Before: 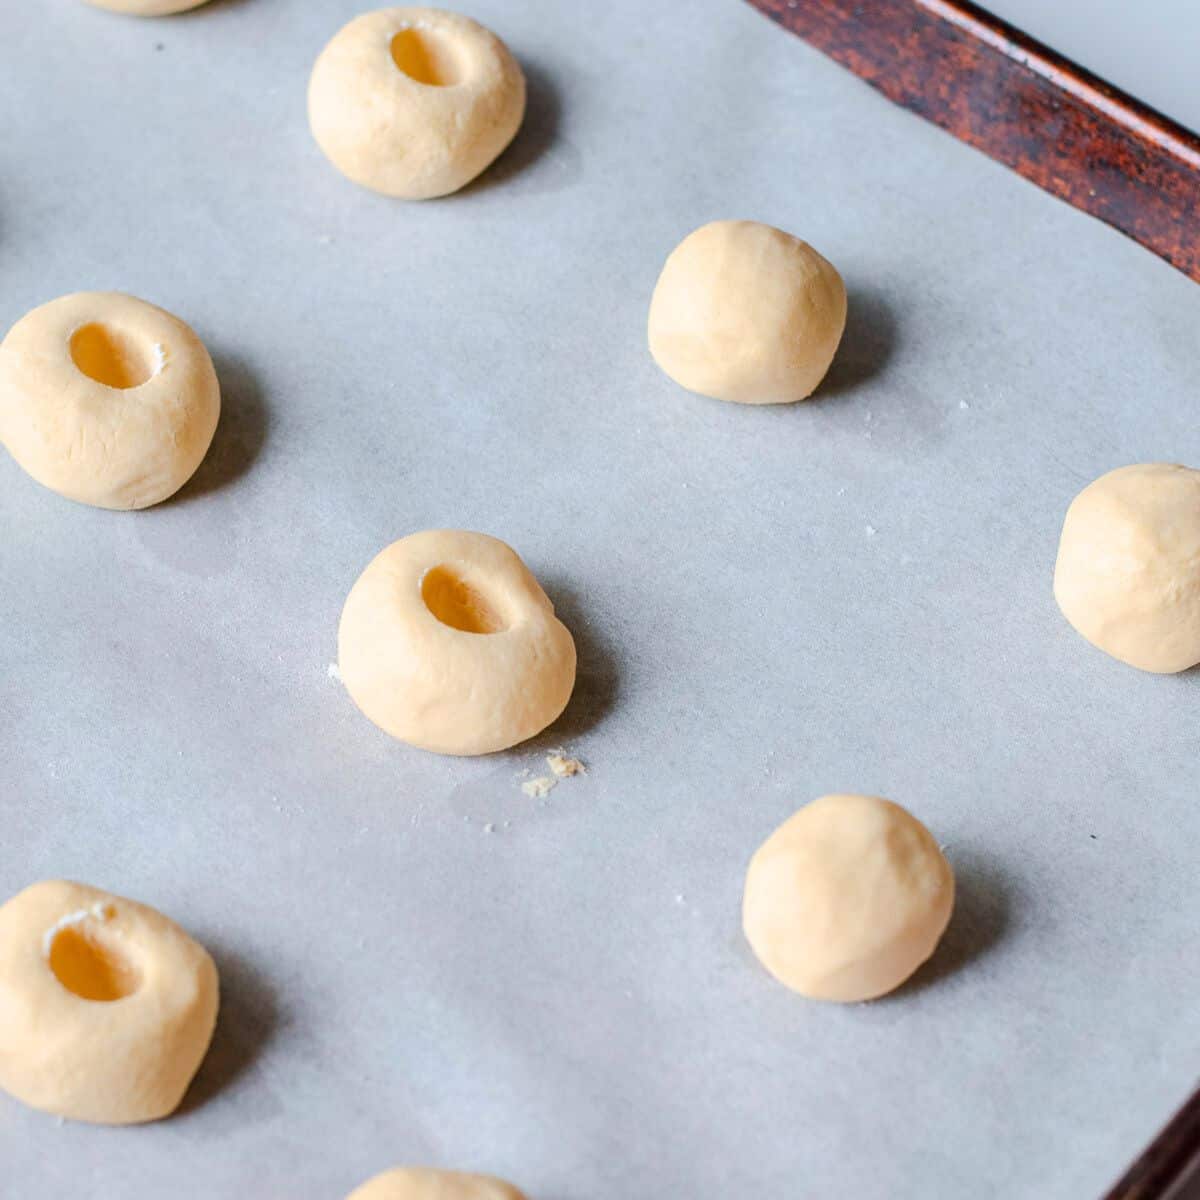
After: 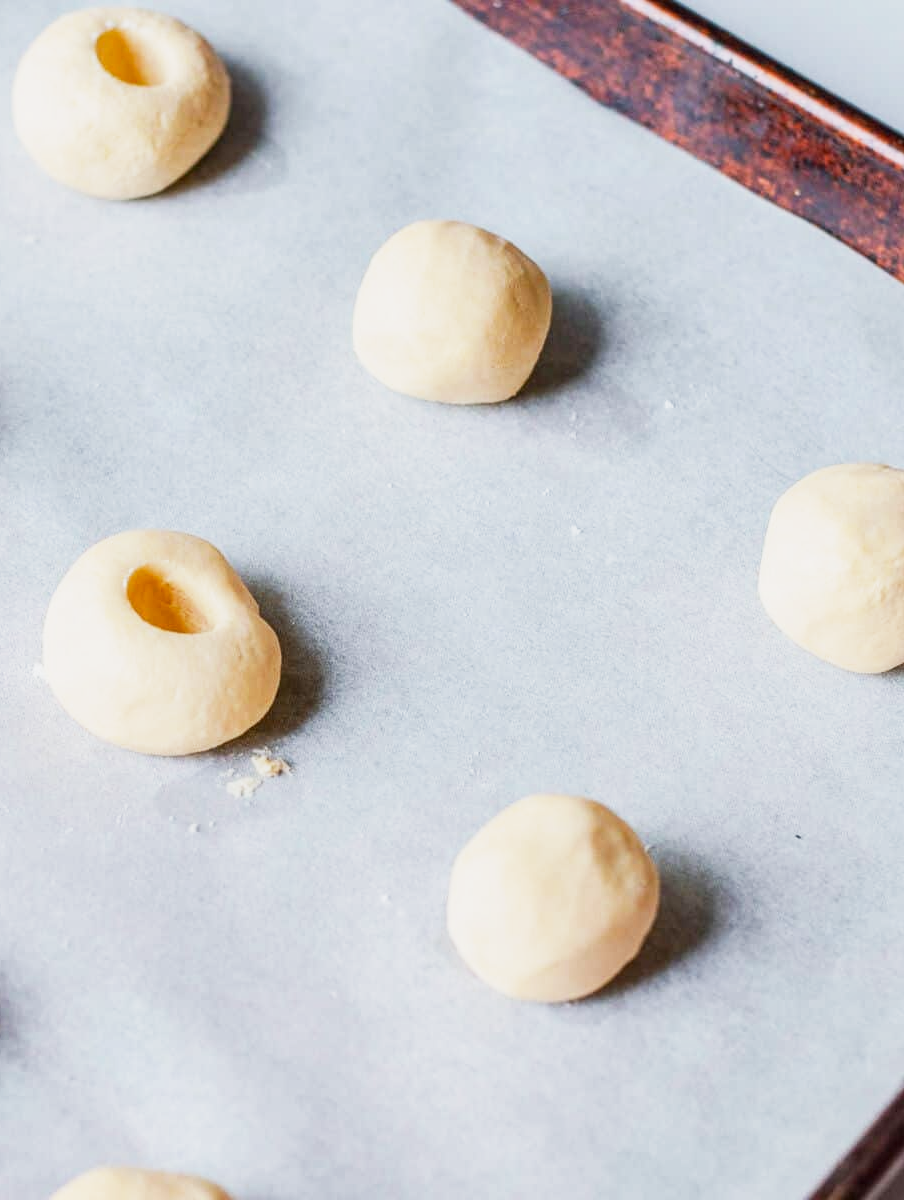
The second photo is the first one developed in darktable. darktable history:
base curve: curves: ch0 [(0, 0) (0.088, 0.125) (0.176, 0.251) (0.354, 0.501) (0.613, 0.749) (1, 0.877)], preserve colors none
shadows and highlights: shadows 4.1, highlights -17.6, soften with gaussian
crop and rotate: left 24.6%
local contrast: on, module defaults
tone equalizer: on, module defaults
